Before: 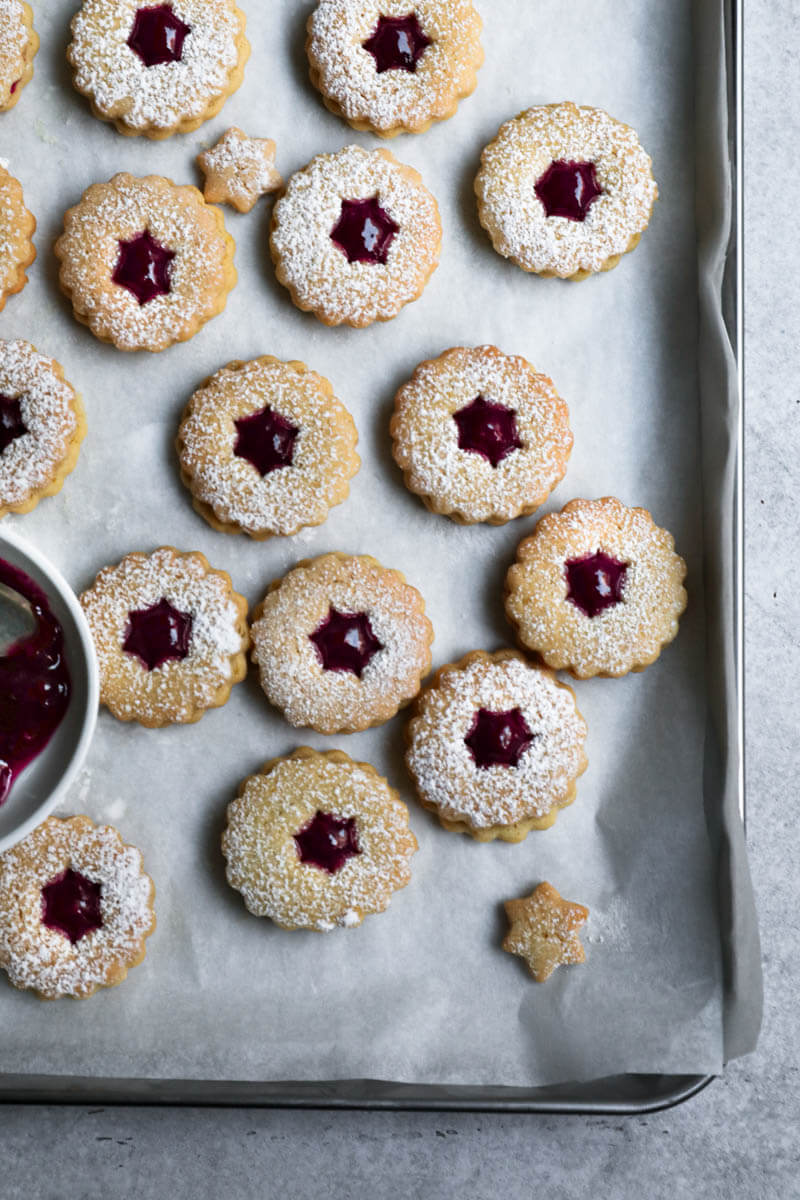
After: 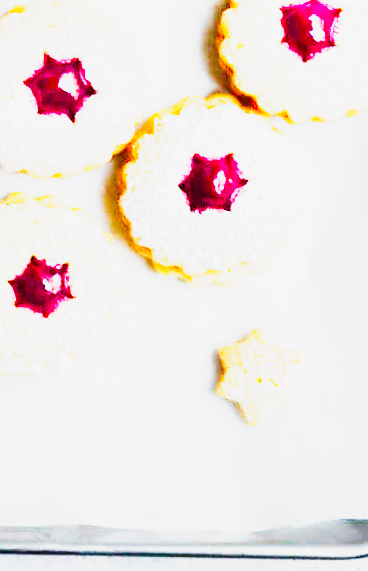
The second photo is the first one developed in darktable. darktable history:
crop: left 35.765%, top 46.304%, right 18.21%, bottom 6.092%
exposure: exposure 2.219 EV, compensate exposure bias true, compensate highlight preservation false
tone curve: curves: ch0 [(0, 0.012) (0.052, 0.04) (0.107, 0.086) (0.269, 0.266) (0.471, 0.503) (0.731, 0.771) (0.921, 0.909) (0.999, 0.951)]; ch1 [(0, 0) (0.339, 0.298) (0.402, 0.363) (0.444, 0.415) (0.485, 0.469) (0.494, 0.493) (0.504, 0.501) (0.525, 0.534) (0.555, 0.593) (0.594, 0.648) (1, 1)]; ch2 [(0, 0) (0.48, 0.48) (0.504, 0.5) (0.535, 0.557) (0.581, 0.623) (0.649, 0.683) (0.824, 0.815) (1, 1)], preserve colors none
color balance rgb: linear chroma grading › global chroma 20.388%, perceptual saturation grading › global saturation 1.92%, perceptual saturation grading › highlights -1.688%, perceptual saturation grading › mid-tones 3.917%, perceptual saturation grading › shadows 9.065%, perceptual brilliance grading › global brilliance 9.892%, perceptual brilliance grading › shadows 15.619%
base curve: curves: ch0 [(0, 0) (0.007, 0.004) (0.027, 0.03) (0.046, 0.07) (0.207, 0.54) (0.442, 0.872) (0.673, 0.972) (1, 1)], preserve colors none
